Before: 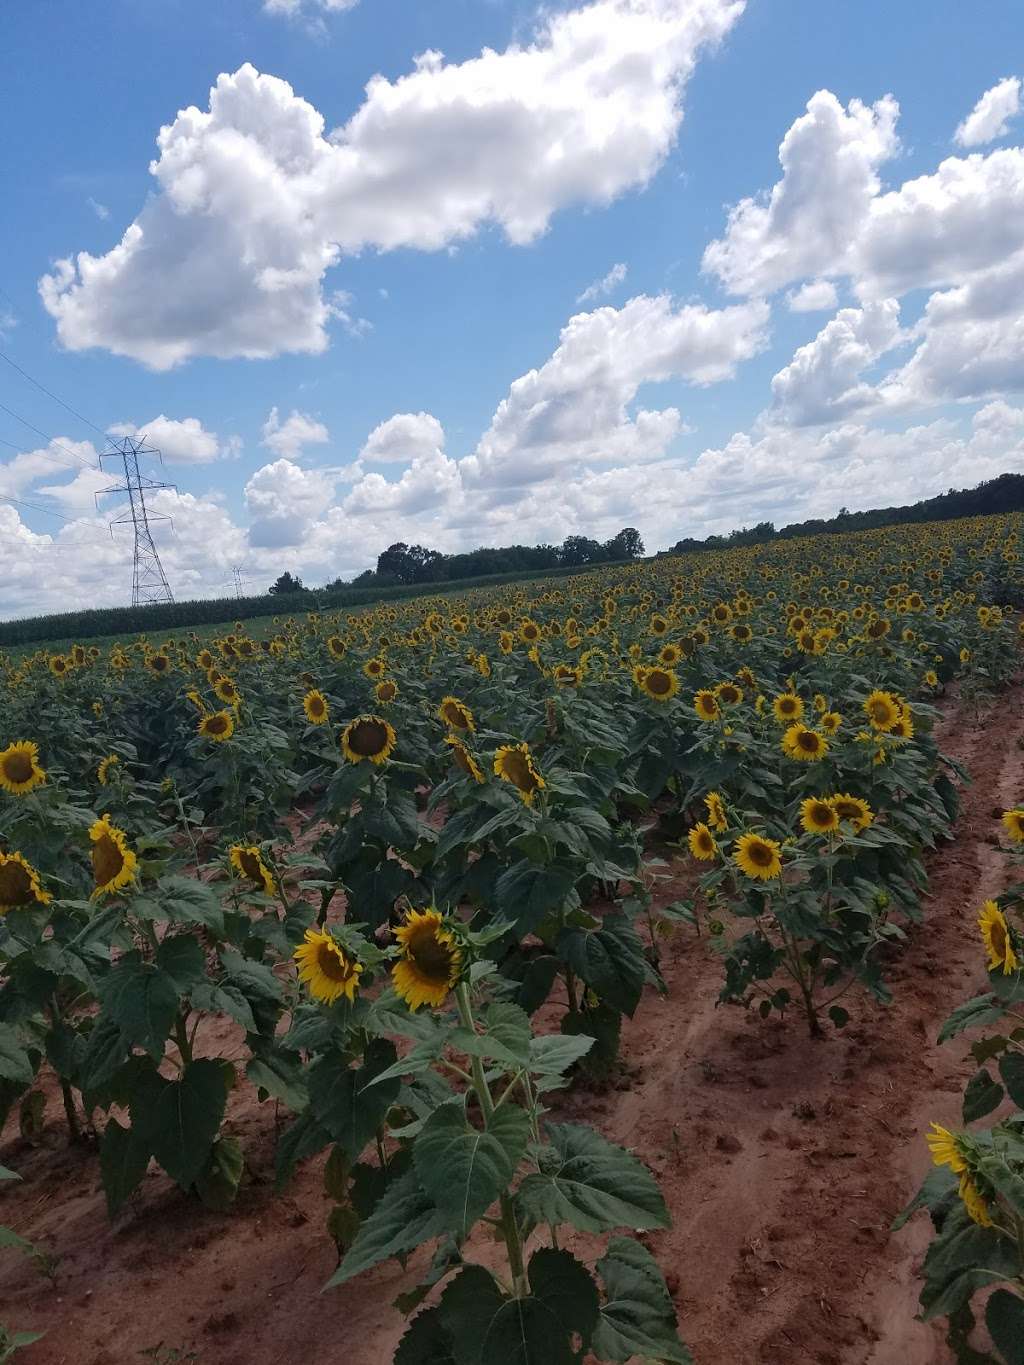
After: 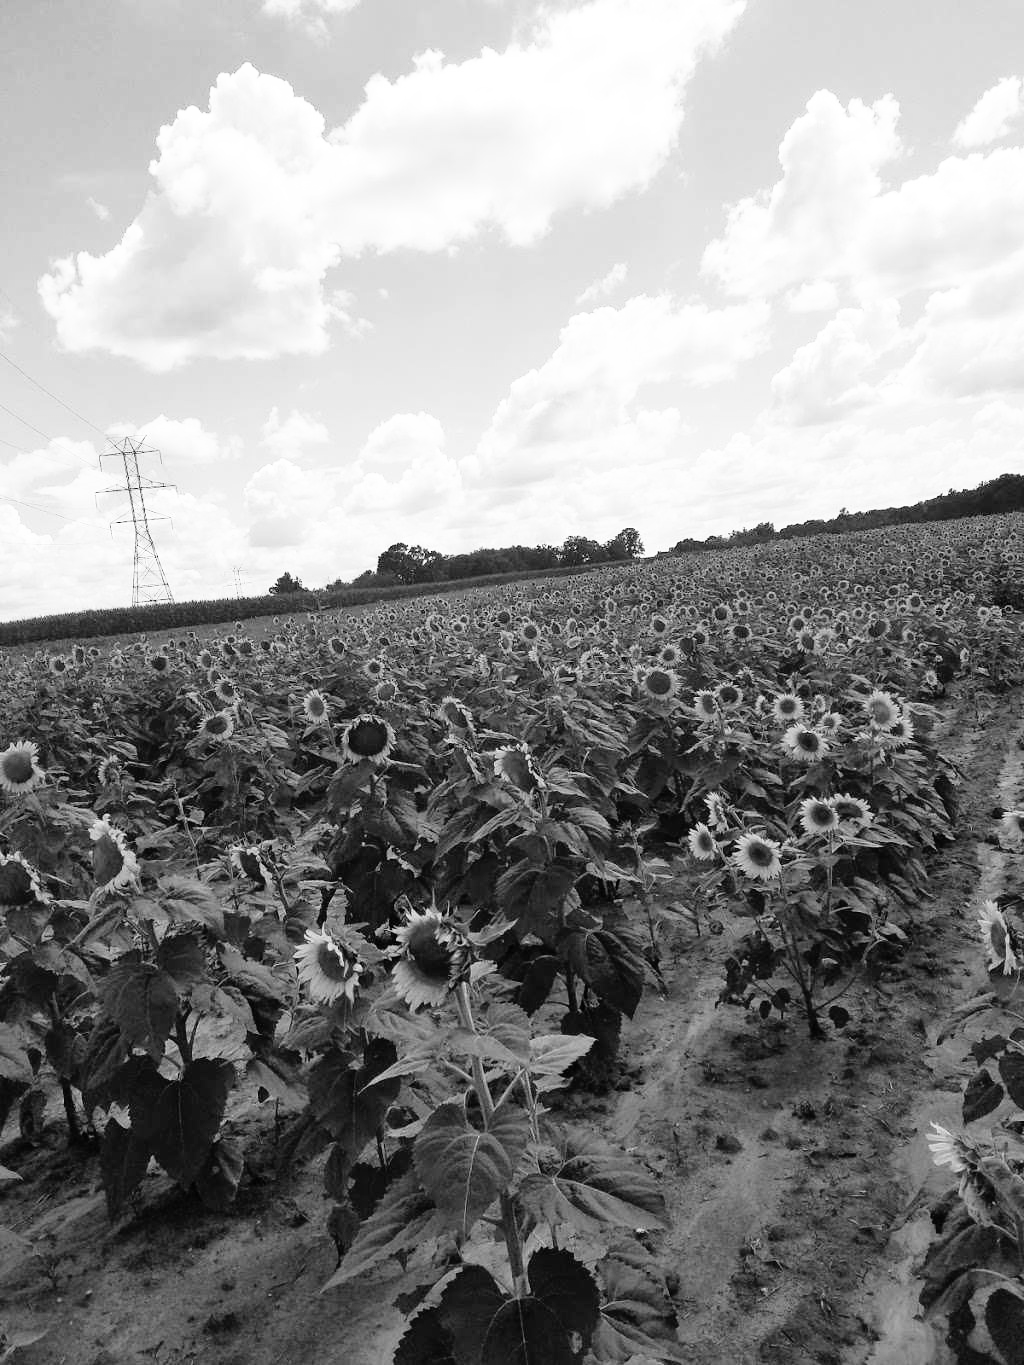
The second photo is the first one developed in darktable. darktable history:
monochrome: on, module defaults
base curve: curves: ch0 [(0, 0) (0.012, 0.01) (0.073, 0.168) (0.31, 0.711) (0.645, 0.957) (1, 1)], preserve colors none
